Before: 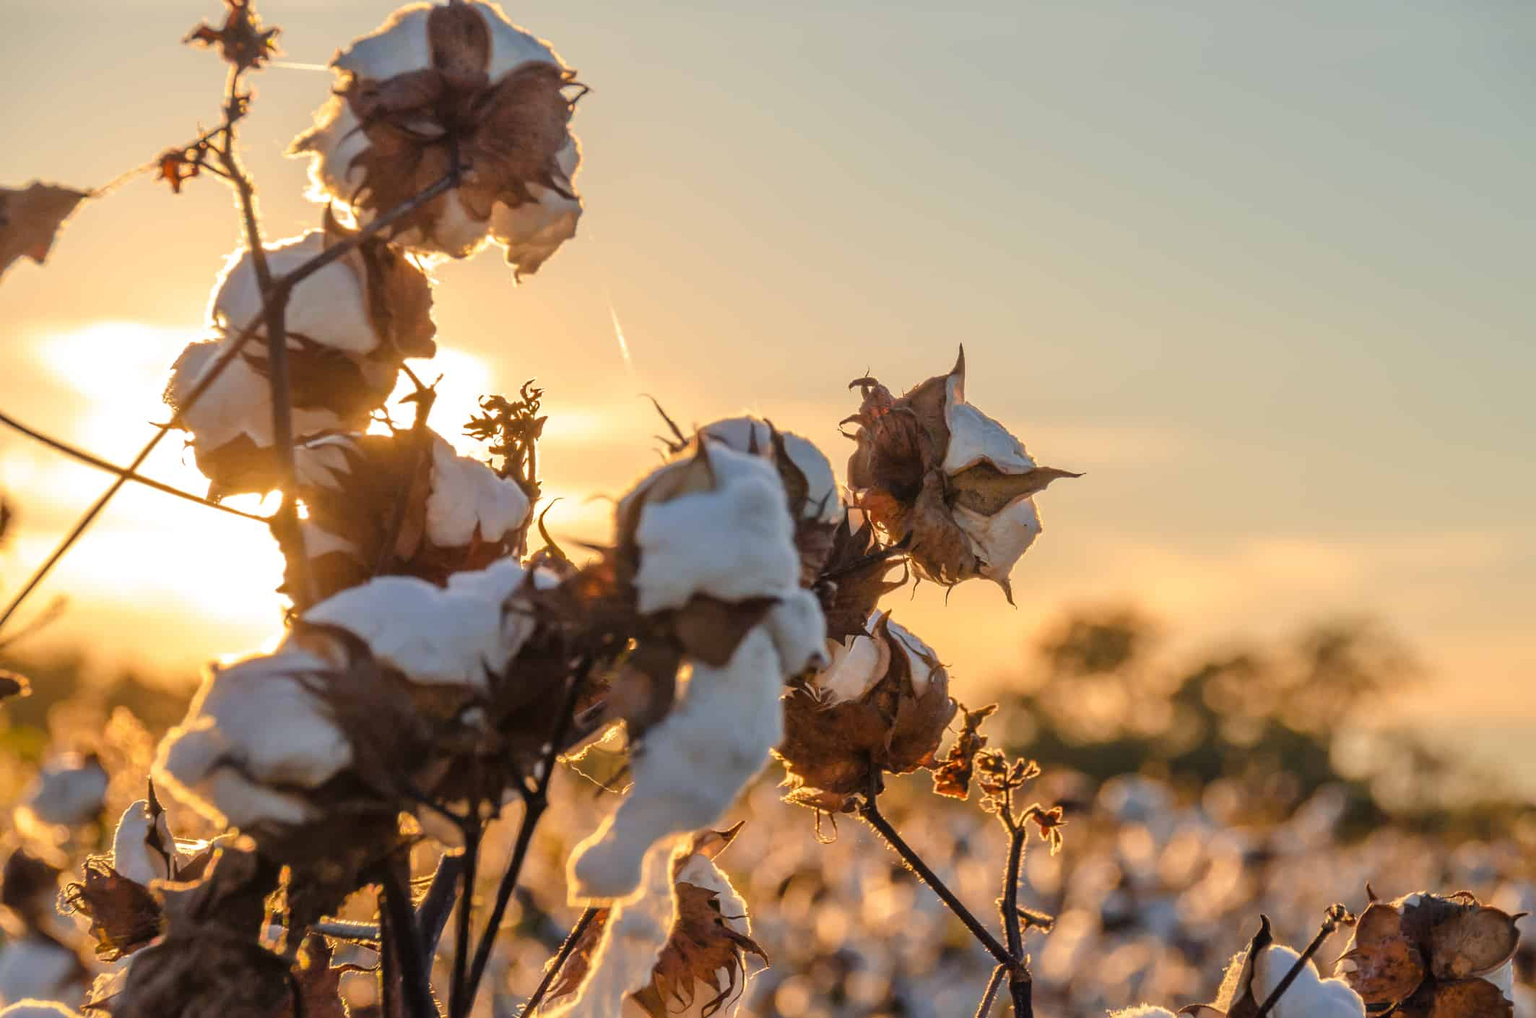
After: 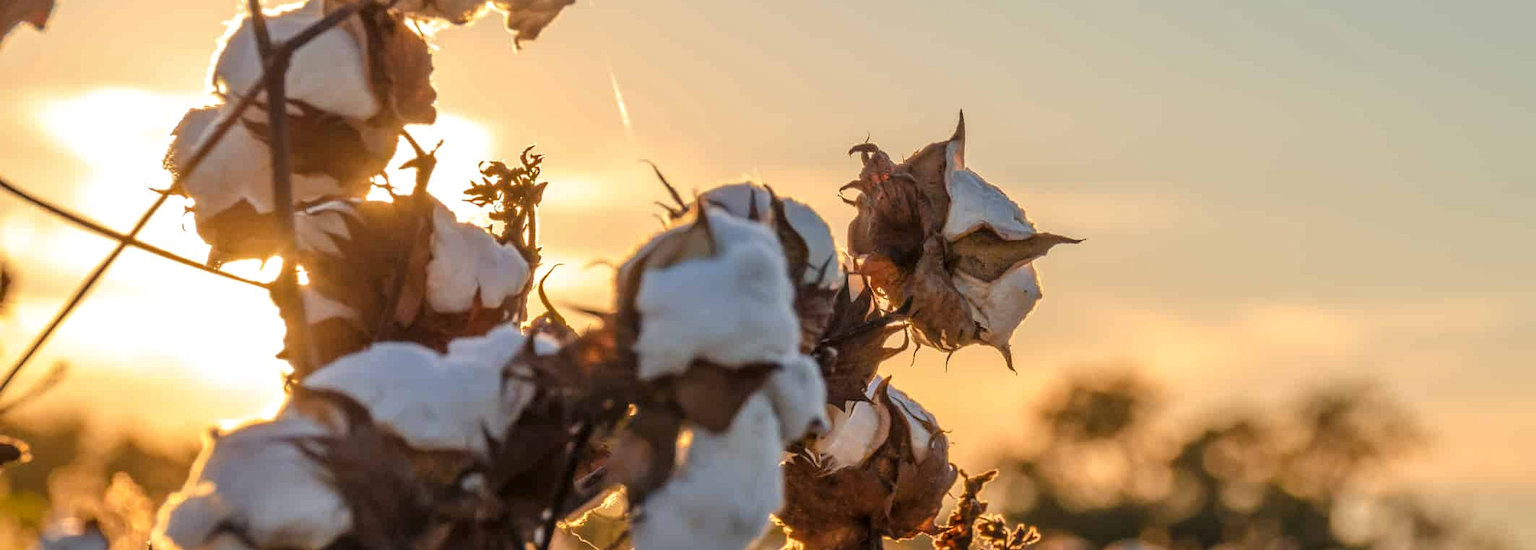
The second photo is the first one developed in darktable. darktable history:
crop and rotate: top 23.012%, bottom 22.852%
local contrast: on, module defaults
